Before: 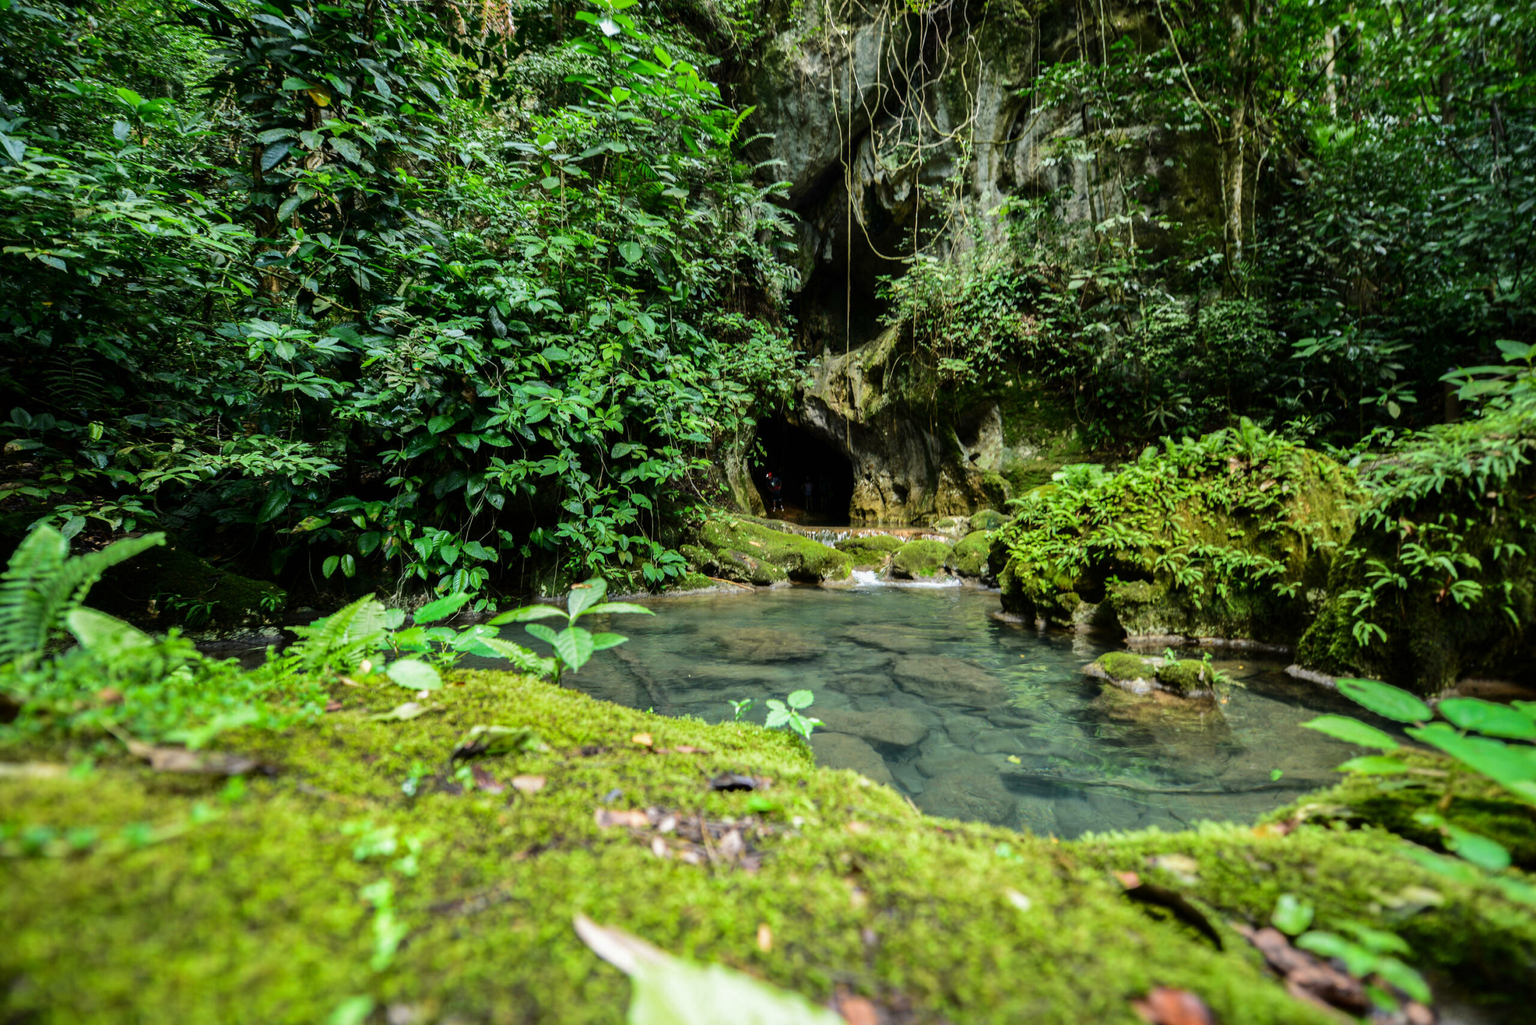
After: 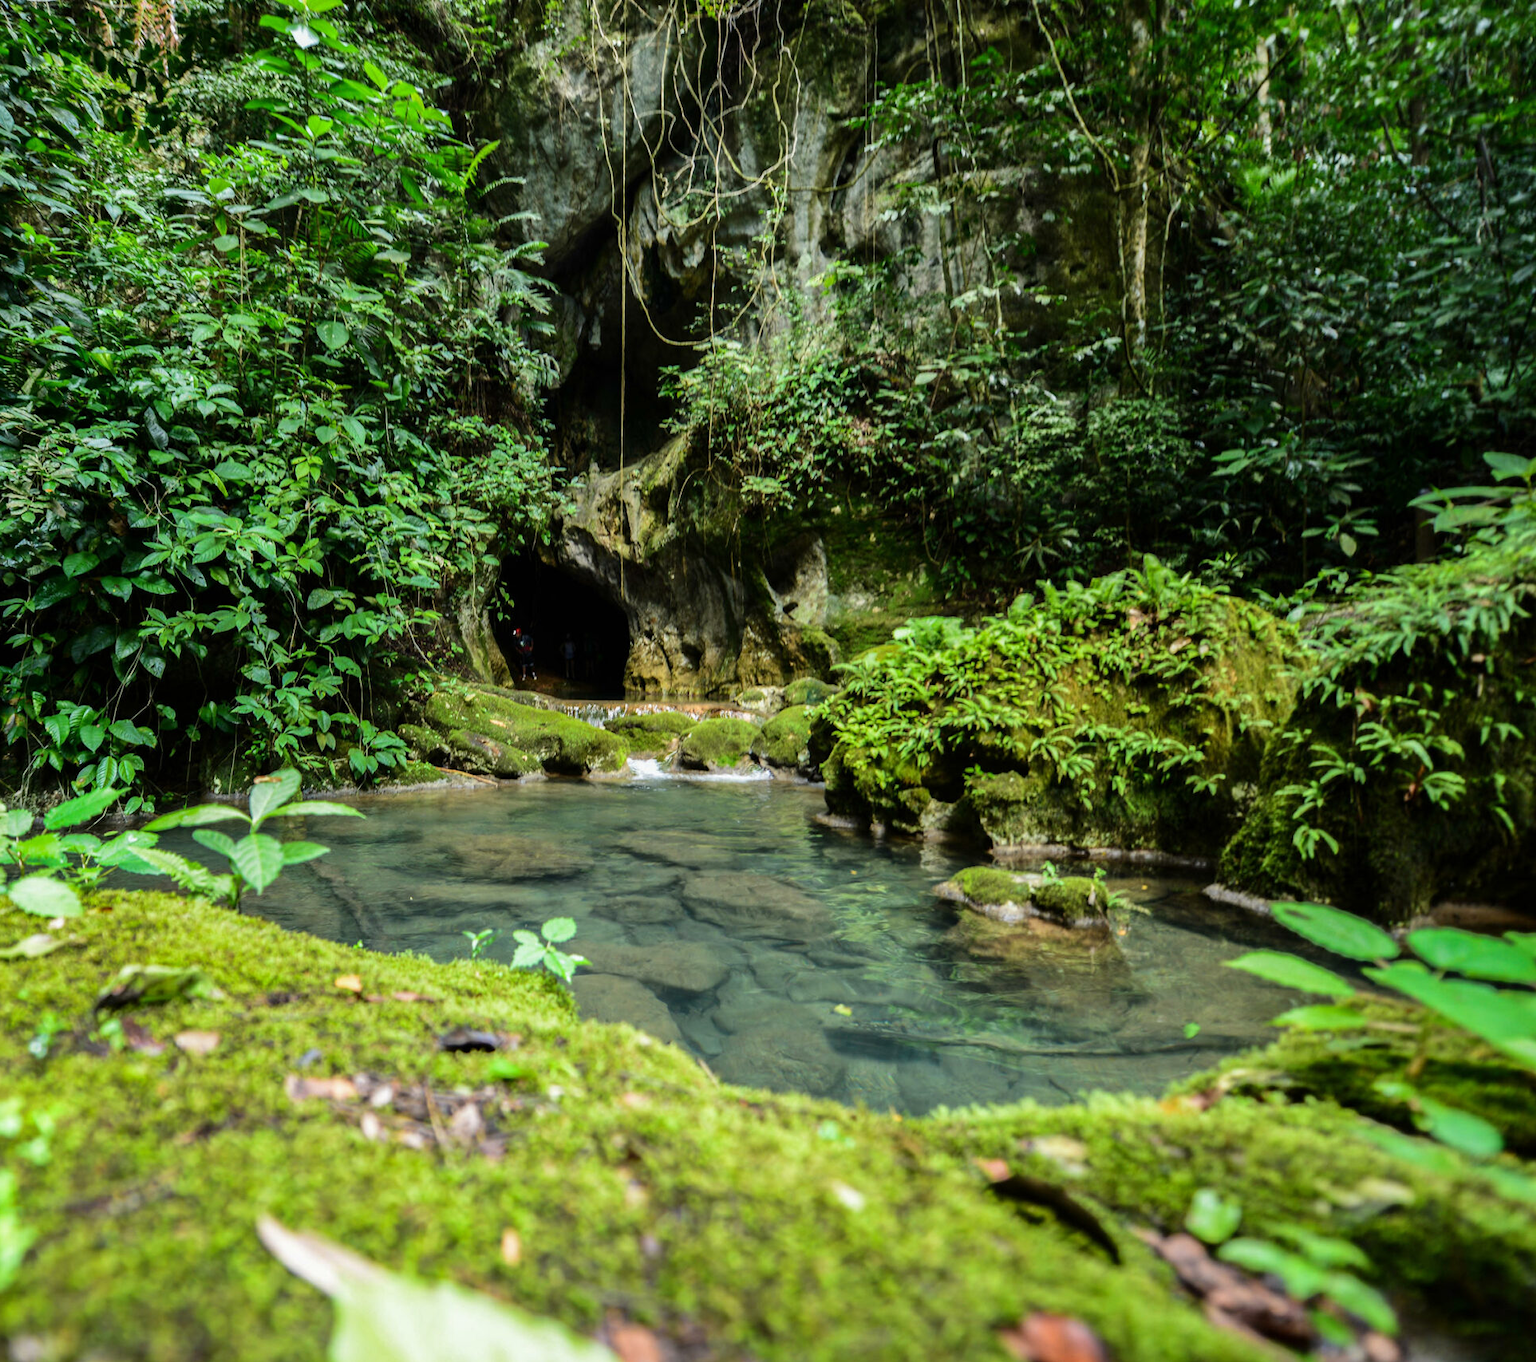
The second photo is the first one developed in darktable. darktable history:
crop and rotate: left 24.771%
